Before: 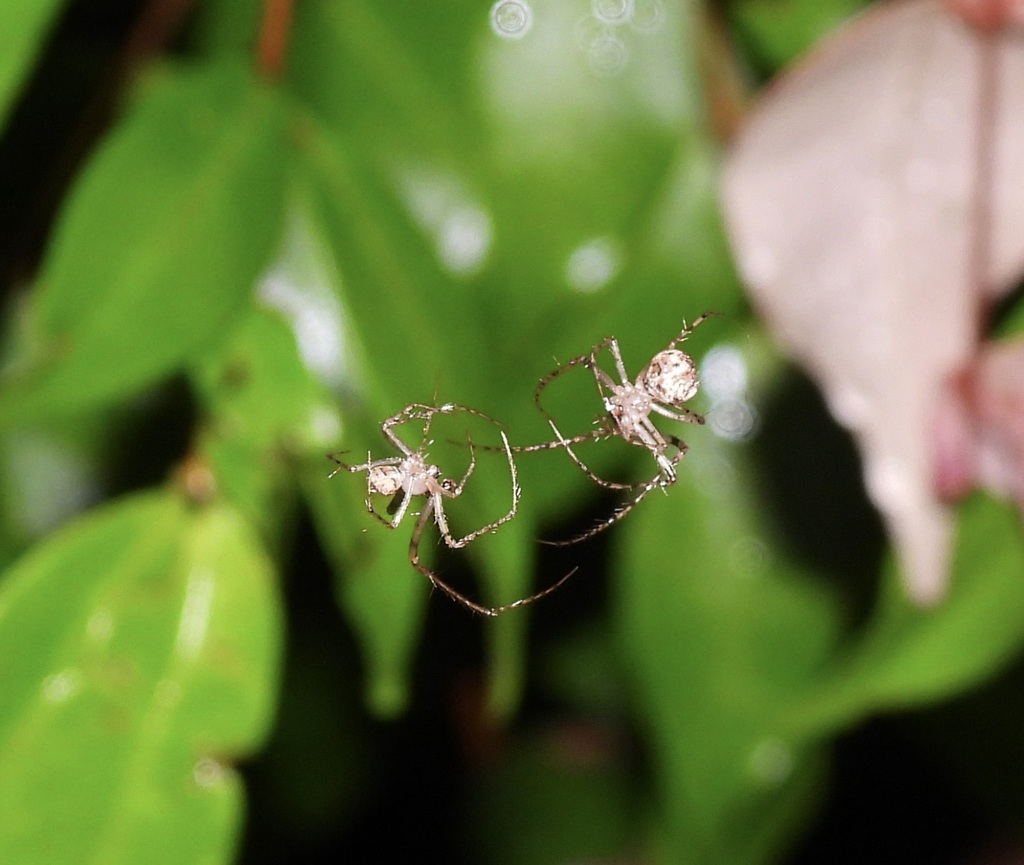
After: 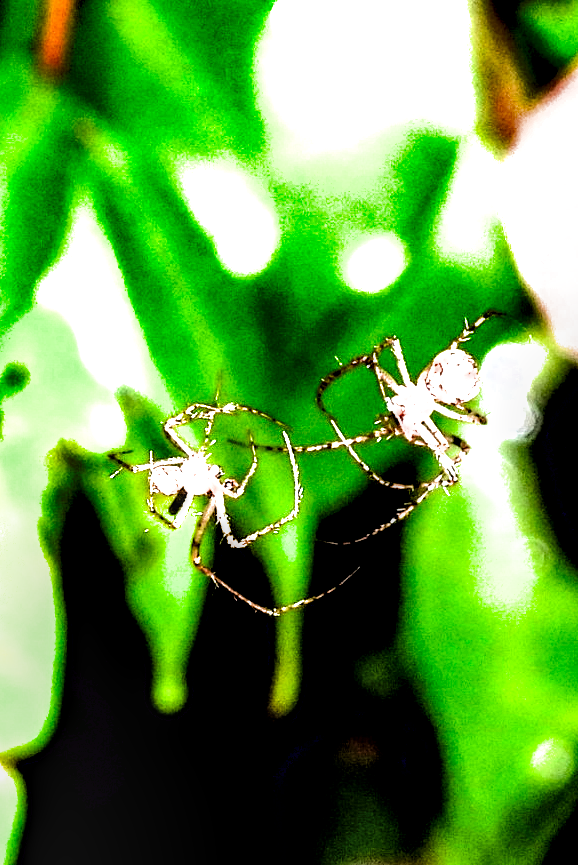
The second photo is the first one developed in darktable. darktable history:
filmic rgb: black relative exposure -8.23 EV, white relative exposure 2.23 EV, hardness 7.06, latitude 85.79%, contrast 1.709, highlights saturation mix -3.46%, shadows ↔ highlights balance -2.98%, color science v6 (2022)
crop: left 21.343%, right 22.185%
tone equalizer: -7 EV 0.162 EV, -6 EV 0.605 EV, -5 EV 1.16 EV, -4 EV 1.31 EV, -3 EV 1.17 EV, -2 EV 0.6 EV, -1 EV 0.161 EV, edges refinement/feathering 500, mask exposure compensation -1.57 EV, preserve details no
exposure: black level correction 0.009, exposure 0.015 EV, compensate highlight preservation false
shadows and highlights: shadows 30.6, highlights -62.58, soften with gaussian
color correction: highlights b* 0.056, saturation 1.37
local contrast: highlights 17%, detail 185%
